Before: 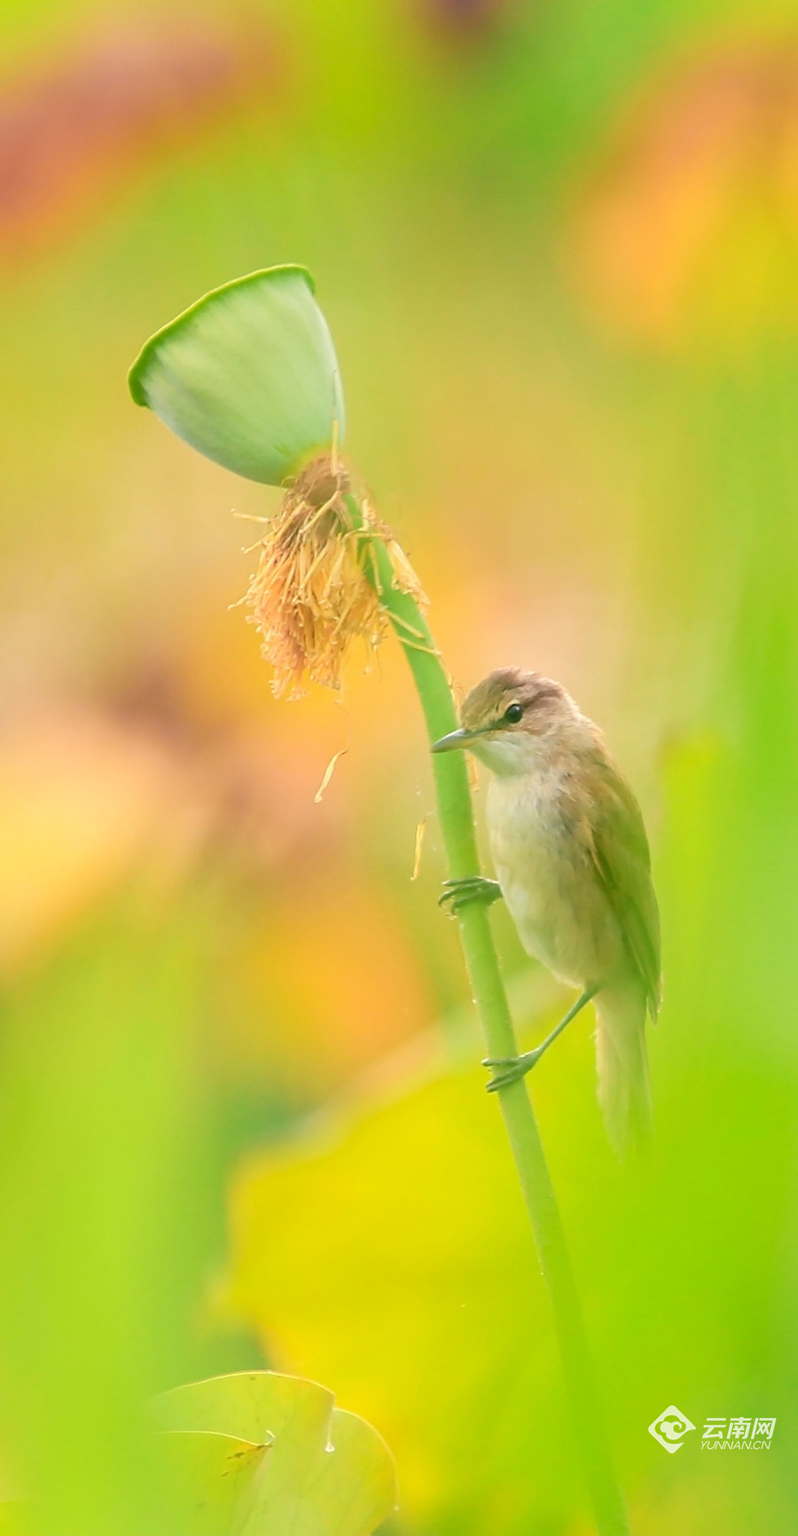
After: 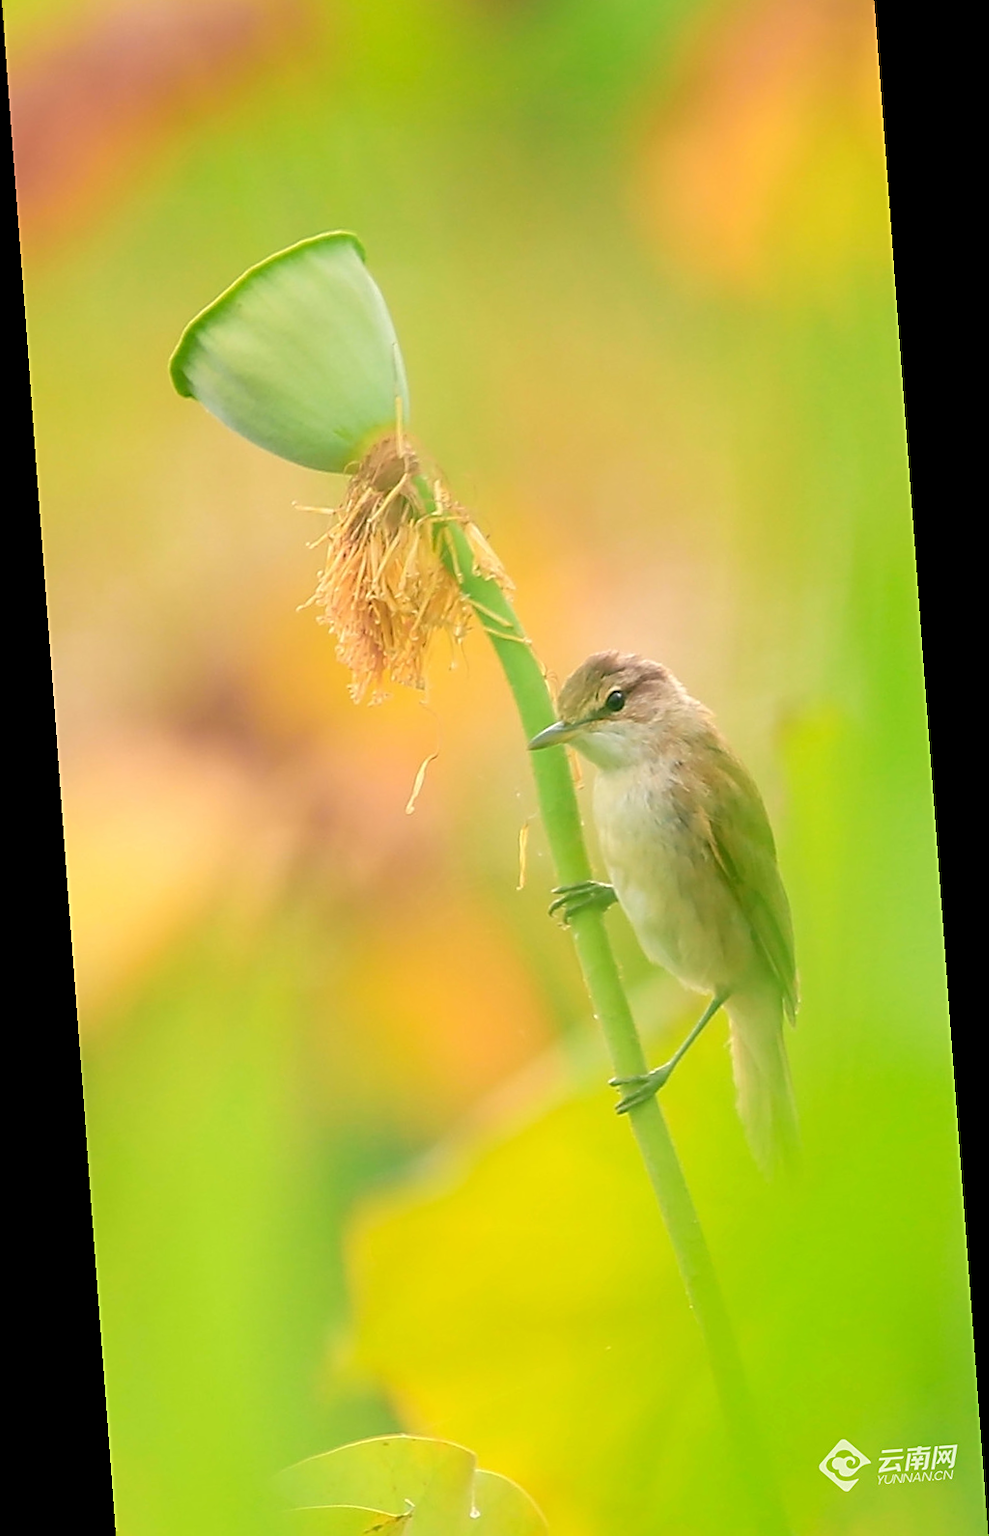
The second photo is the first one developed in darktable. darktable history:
sharpen: on, module defaults
rotate and perspective: rotation -4.25°, automatic cropping off
crop and rotate: top 5.609%, bottom 5.609%
